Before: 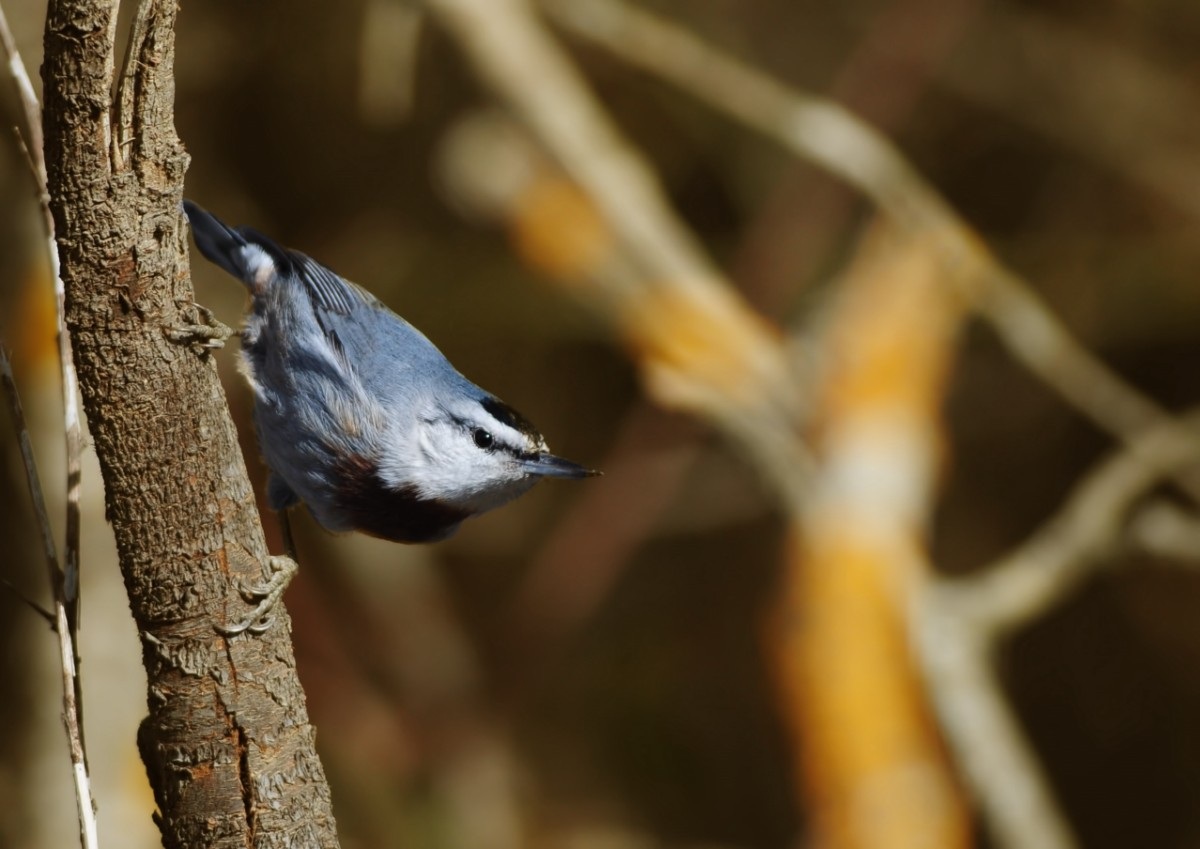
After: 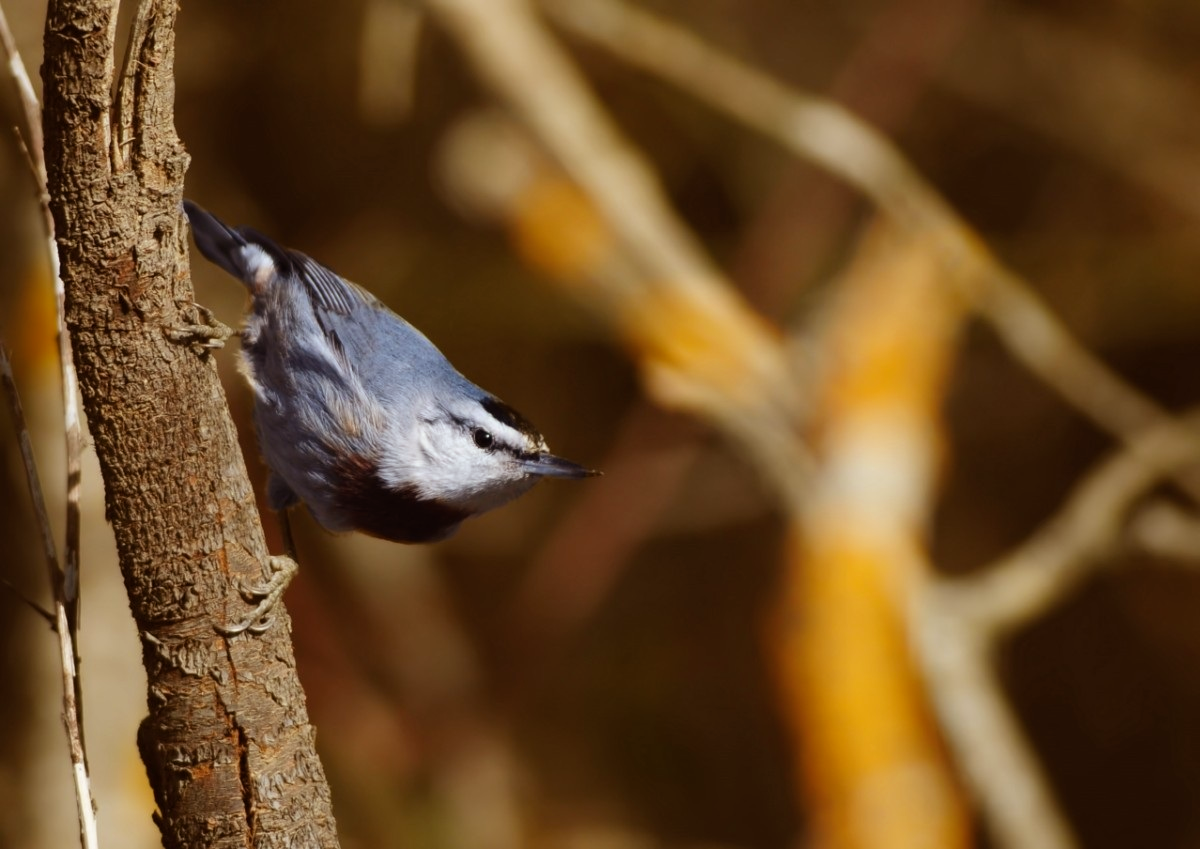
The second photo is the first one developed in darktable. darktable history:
tone equalizer: on, module defaults
color balance rgb: power › chroma 1.561%, power › hue 27.35°, perceptual saturation grading › global saturation -0.539%, global vibrance 20%
